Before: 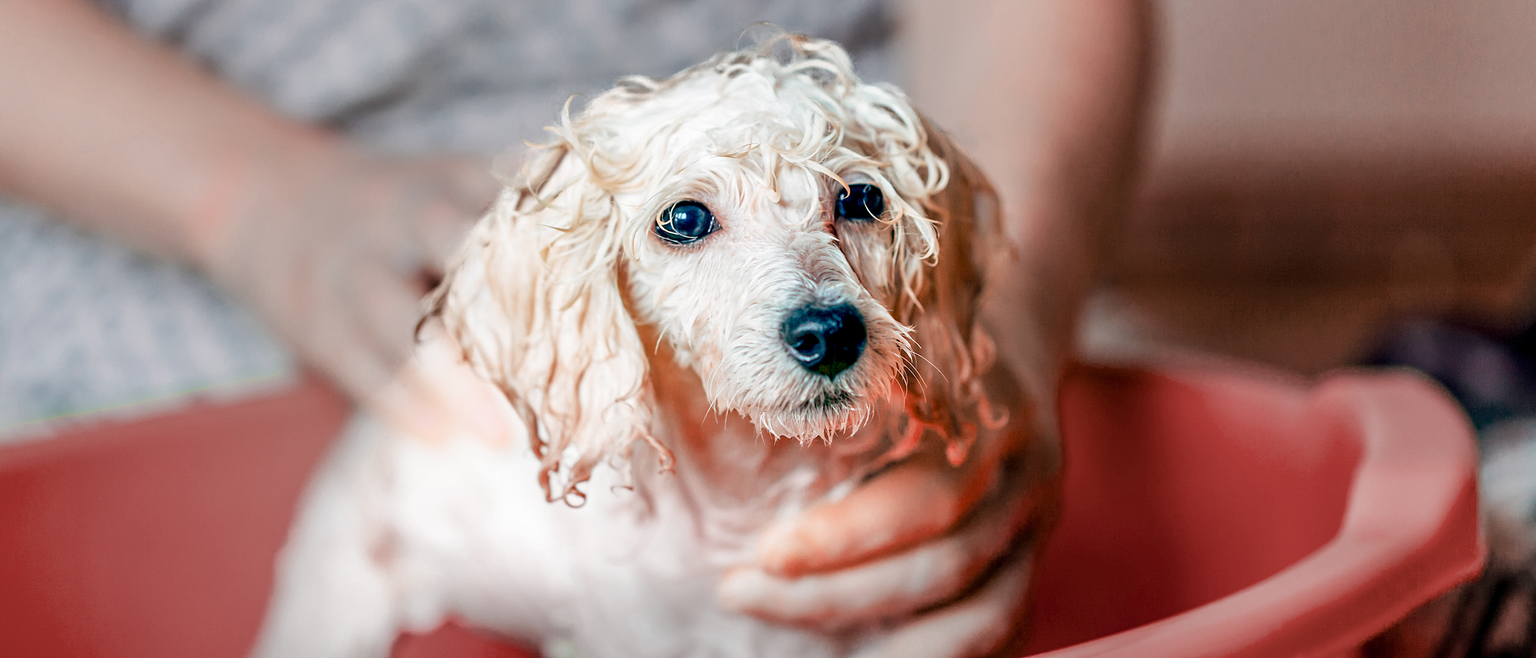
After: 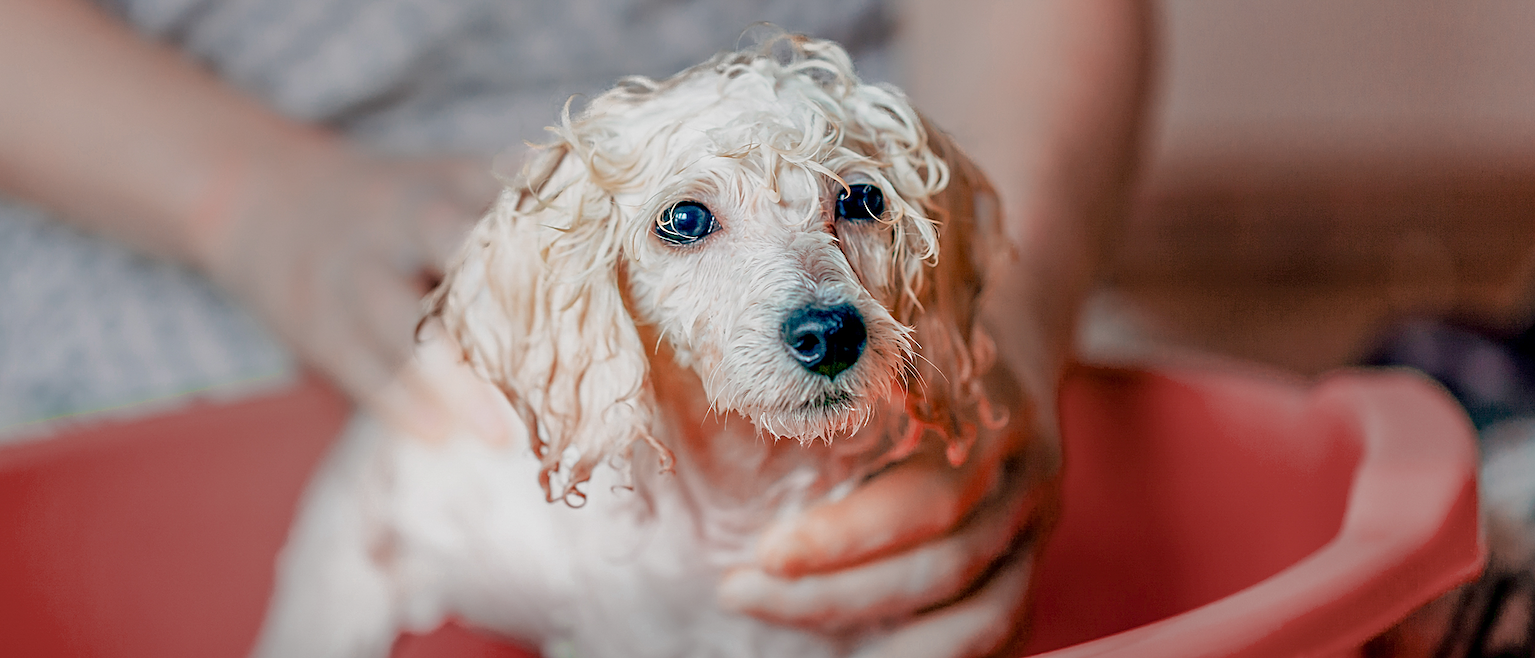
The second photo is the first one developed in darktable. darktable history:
tone equalizer: -8 EV 0.23 EV, -7 EV 0.388 EV, -6 EV 0.379 EV, -5 EV 0.25 EV, -3 EV -0.244 EV, -2 EV -0.393 EV, -1 EV -0.398 EV, +0 EV -0.222 EV, edges refinement/feathering 500, mask exposure compensation -1.57 EV, preserve details no
sharpen: on, module defaults
